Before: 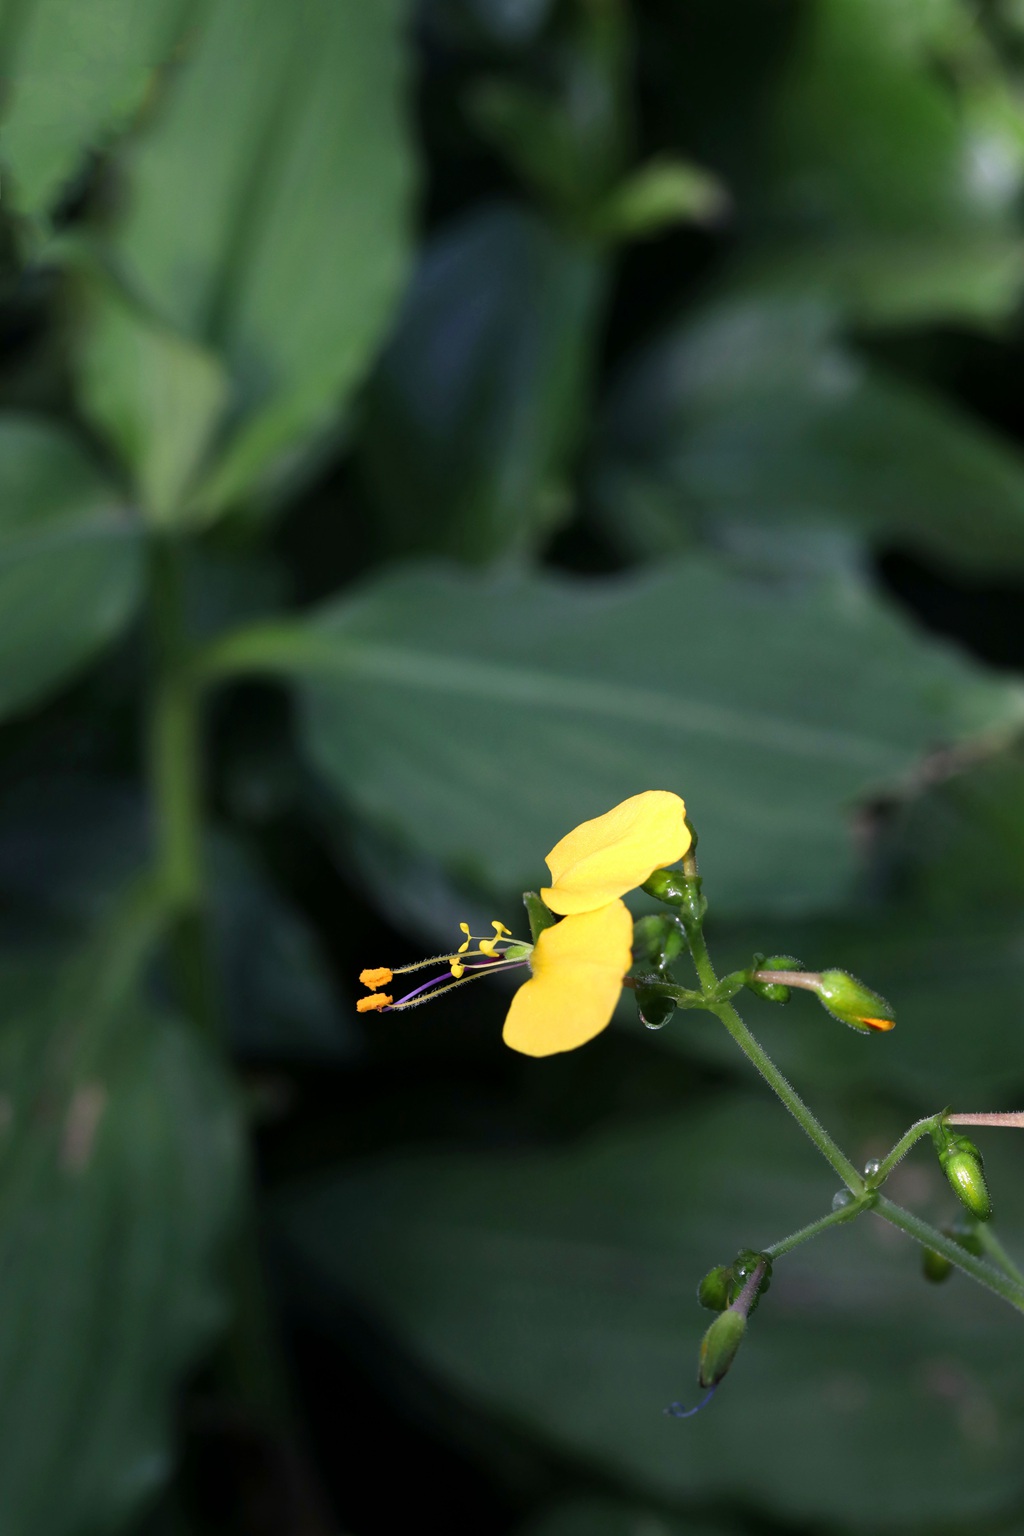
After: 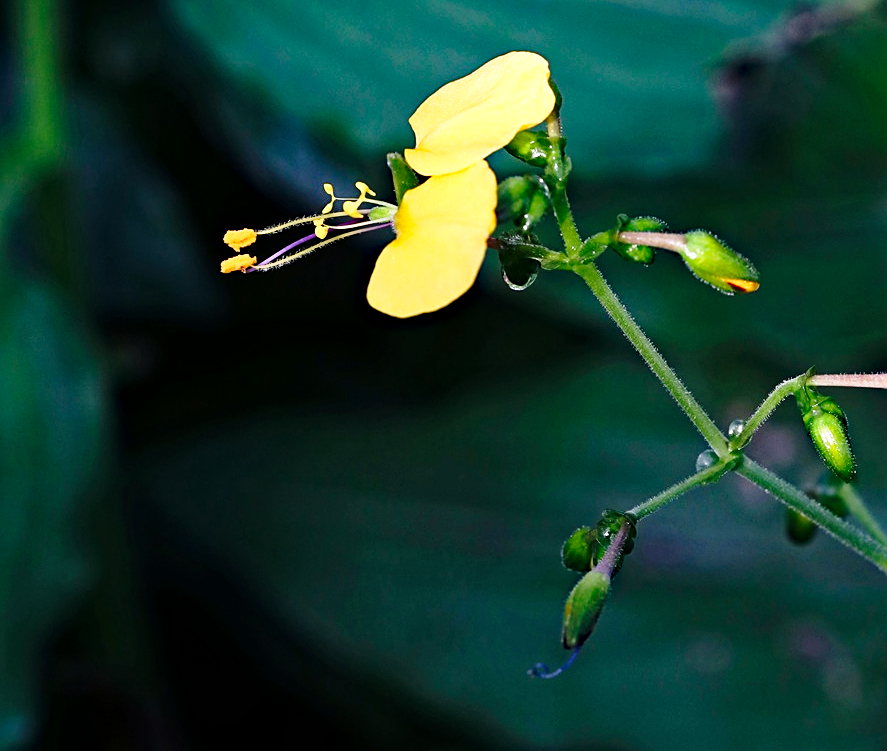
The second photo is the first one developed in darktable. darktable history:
base curve: curves: ch0 [(0, 0) (0.028, 0.03) (0.121, 0.232) (0.46, 0.748) (0.859, 0.968) (1, 1)], preserve colors none
crop and rotate: left 13.306%, top 48.129%, bottom 2.928%
sharpen: on, module defaults
haze removal: strength 0.5, distance 0.43, compatibility mode true, adaptive false
